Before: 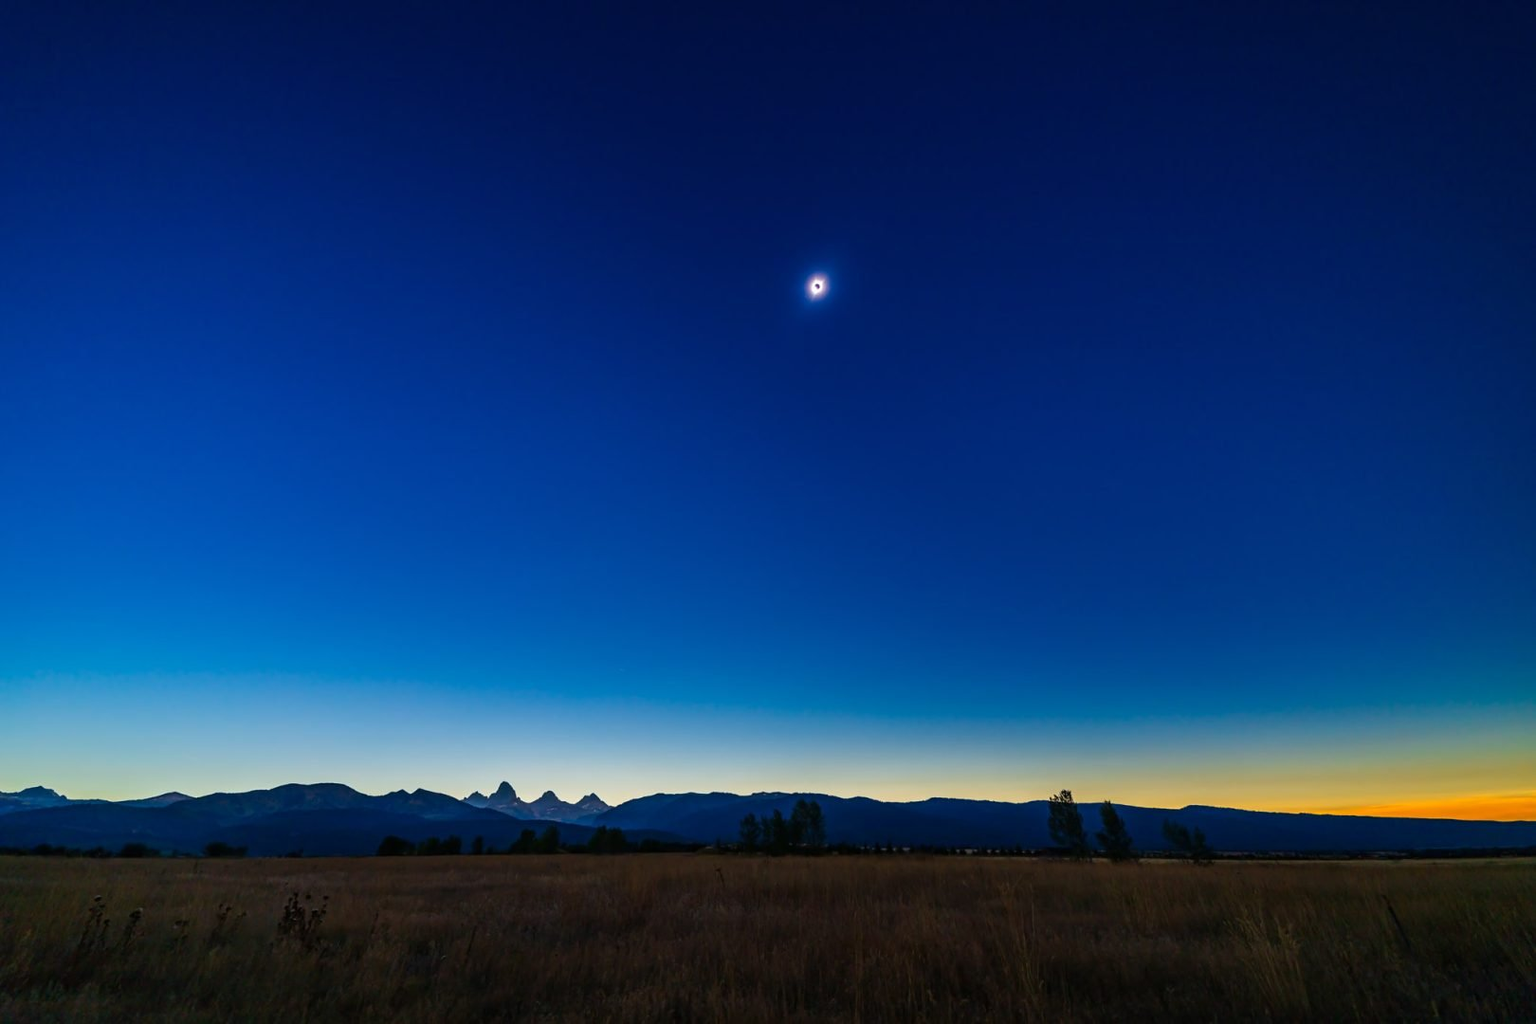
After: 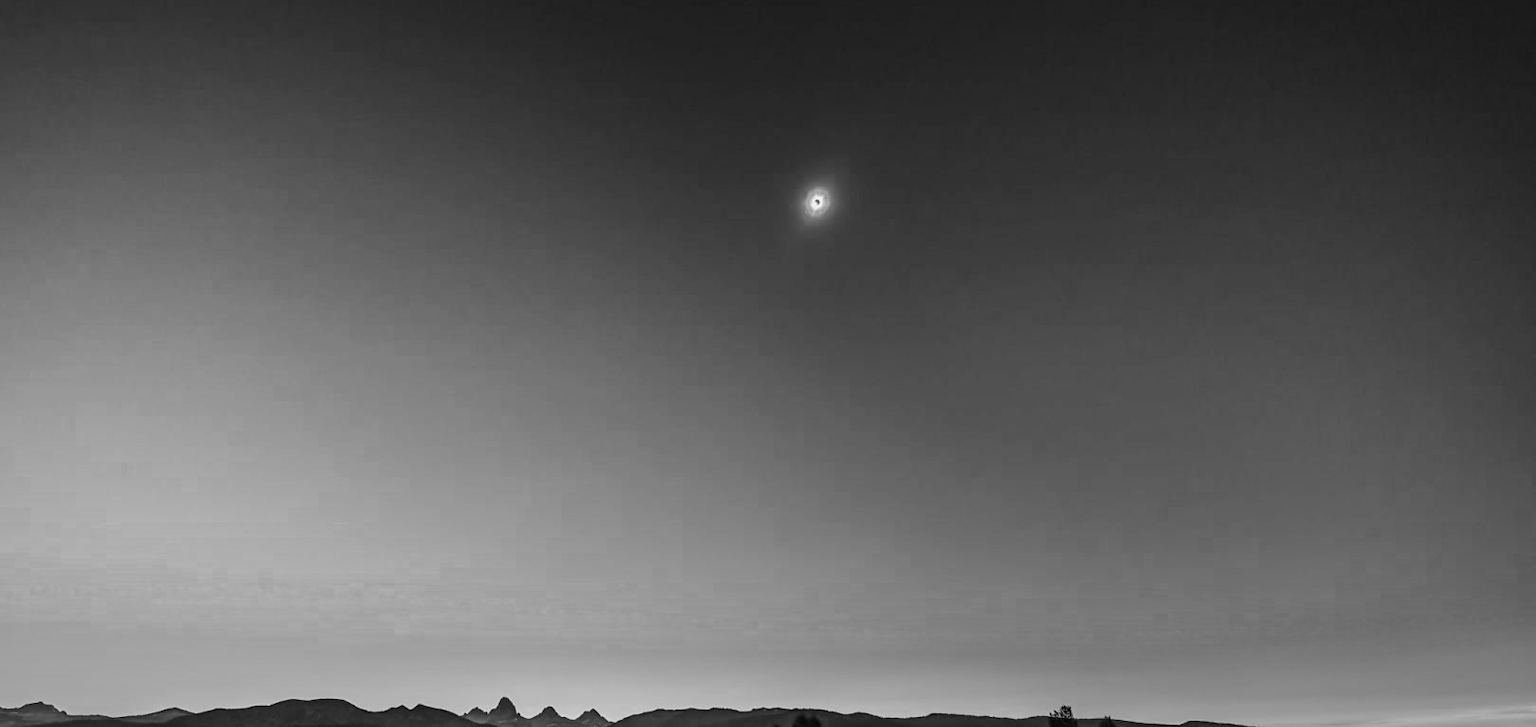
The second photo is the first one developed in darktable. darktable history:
crop and rotate: top 8.263%, bottom 20.645%
color zones: curves: ch0 [(0, 0.613) (0.01, 0.613) (0.245, 0.448) (0.498, 0.529) (0.642, 0.665) (0.879, 0.777) (0.99, 0.613)]; ch1 [(0, 0) (0.143, 0) (0.286, 0) (0.429, 0) (0.571, 0) (0.714, 0) (0.857, 0)]
color correction: highlights a* 11.19, highlights b* 30.15, shadows a* 2.91, shadows b* 17.94, saturation 1.73
